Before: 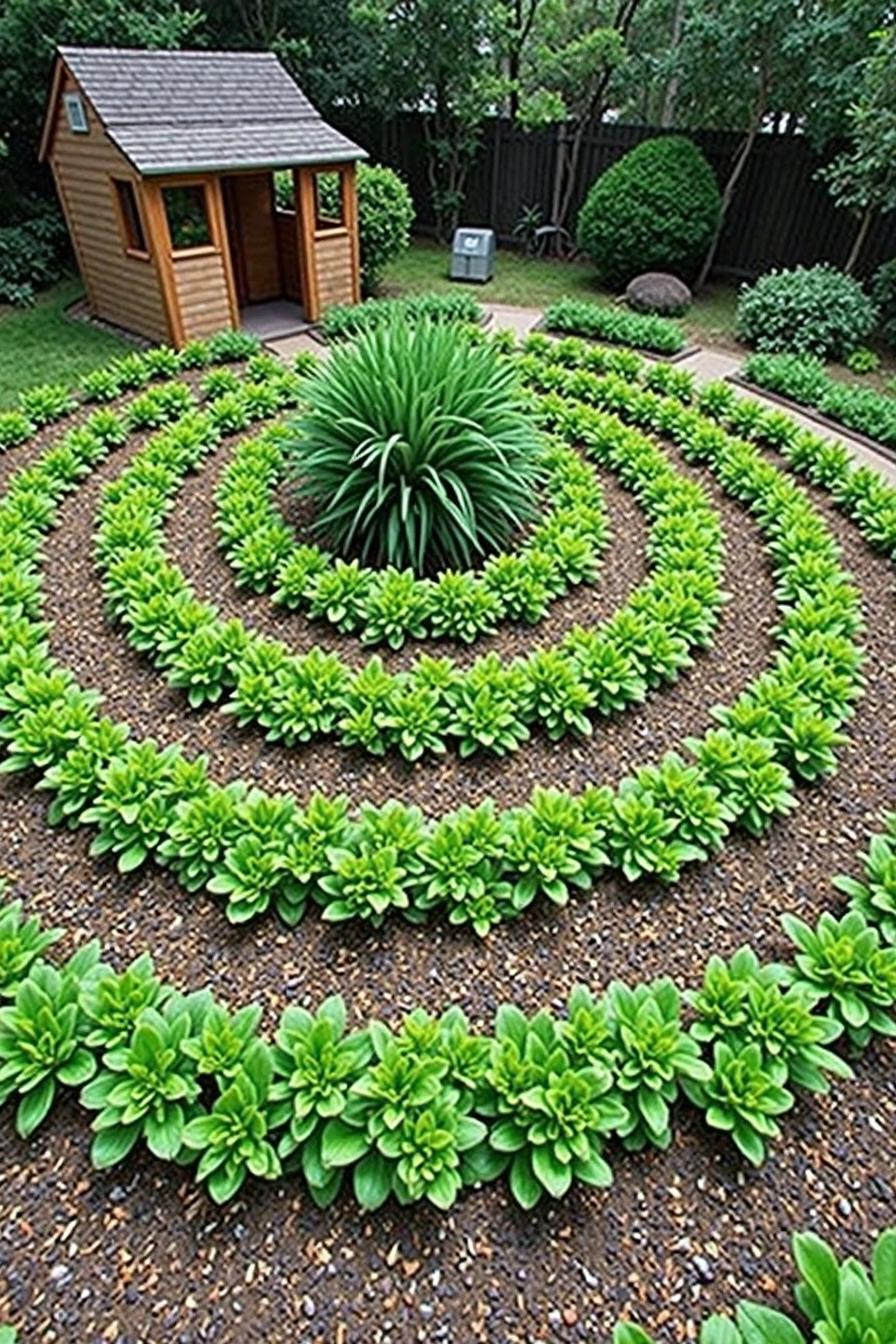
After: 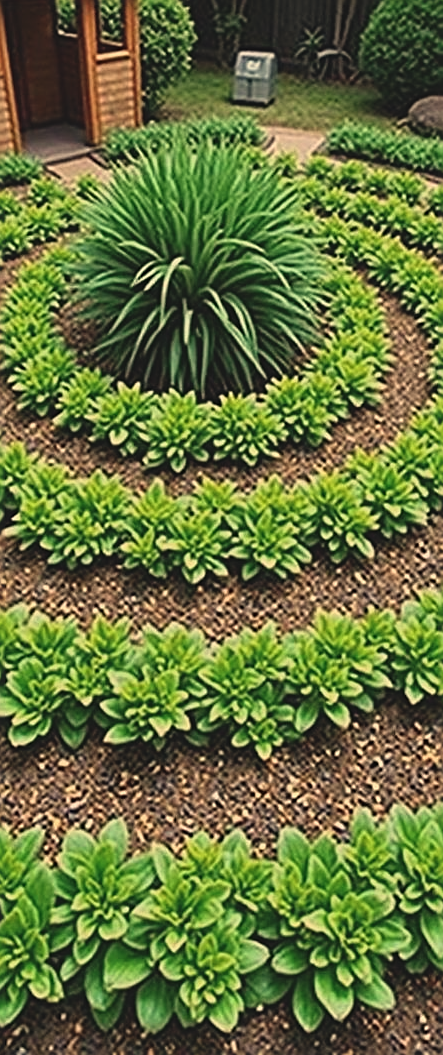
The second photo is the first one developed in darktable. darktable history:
crop and rotate: angle 0.02°, left 24.353%, top 13.219%, right 26.156%, bottom 8.224%
sharpen: on, module defaults
exposure: black level correction -0.015, exposure -0.5 EV, compensate highlight preservation false
white balance: red 1.138, green 0.996, blue 0.812
